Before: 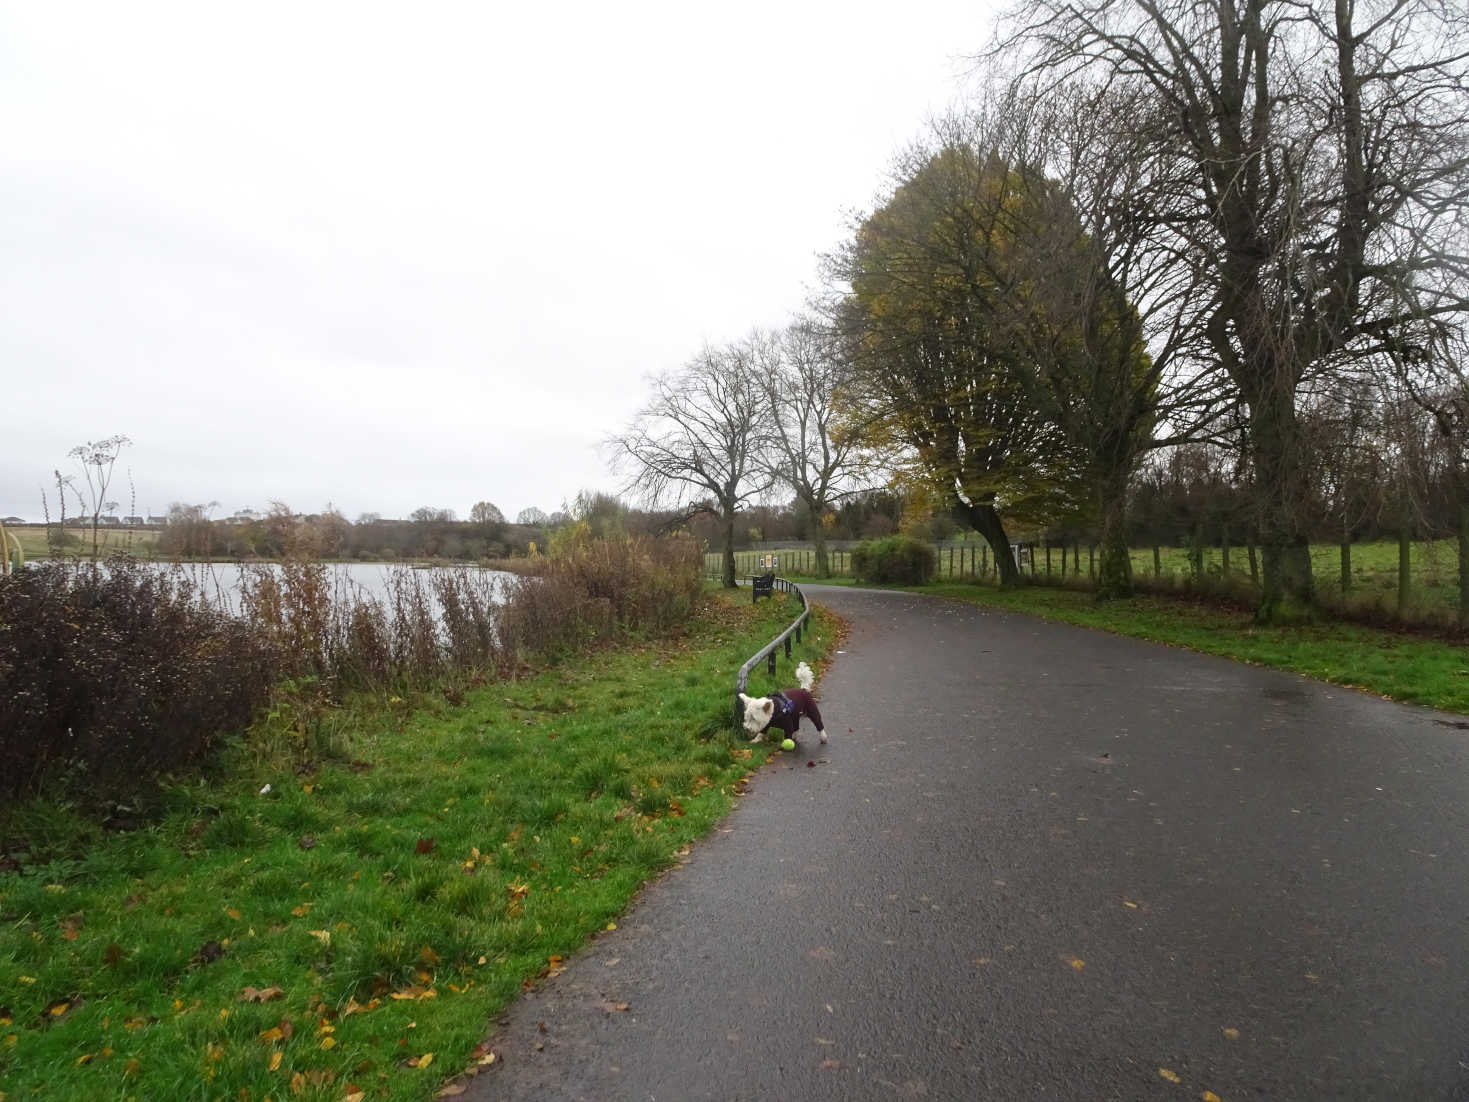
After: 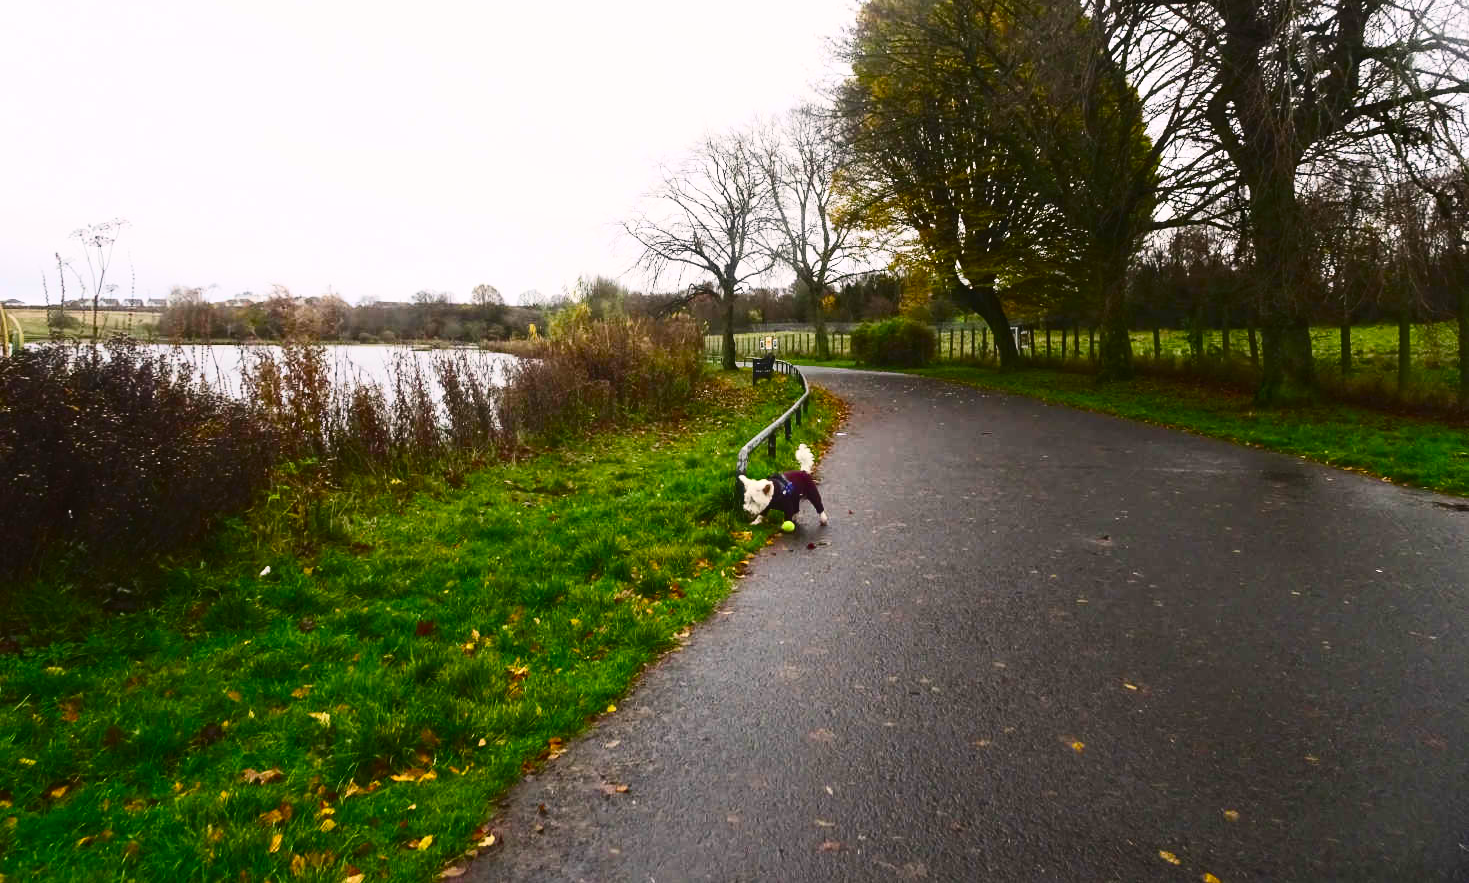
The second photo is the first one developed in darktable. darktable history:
crop and rotate: top 19.845%
contrast brightness saturation: contrast 0.412, brightness 0.097, saturation 0.206
color balance rgb: highlights gain › chroma 0.934%, highlights gain › hue 27.9°, global offset › luminance 0.468%, global offset › hue 169.34°, linear chroma grading › global chroma 14.561%, perceptual saturation grading › global saturation 20%, perceptual saturation grading › highlights -25.322%, perceptual saturation grading › shadows 25.033%
exposure: black level correction 0, compensate exposure bias true, compensate highlight preservation false
